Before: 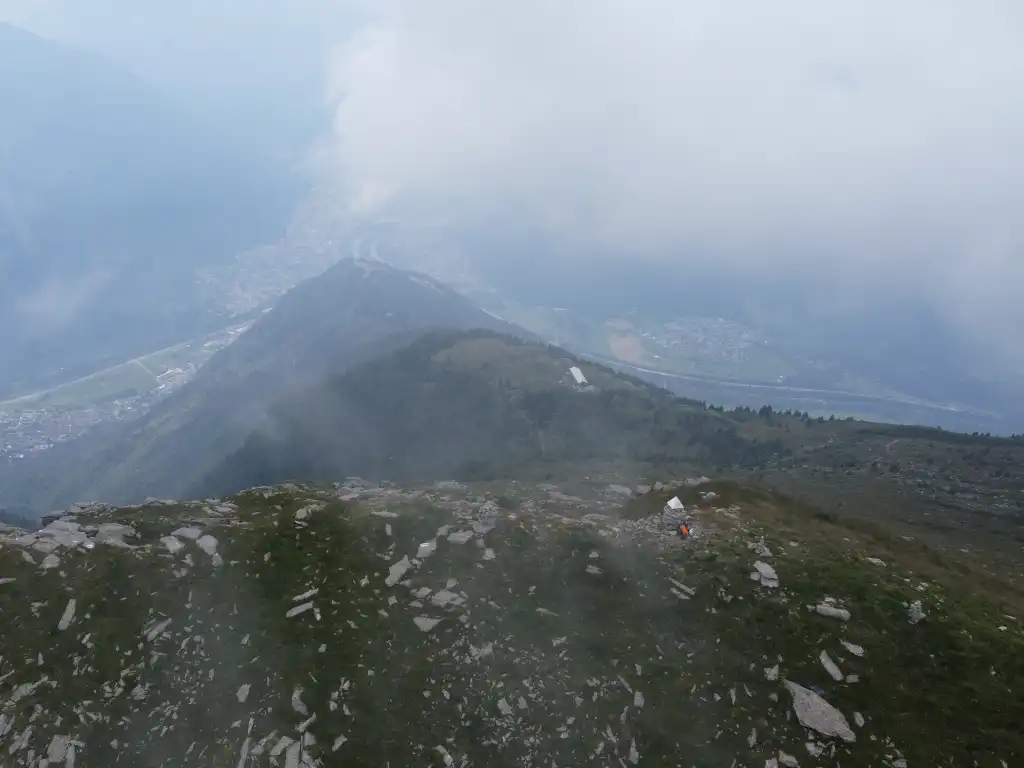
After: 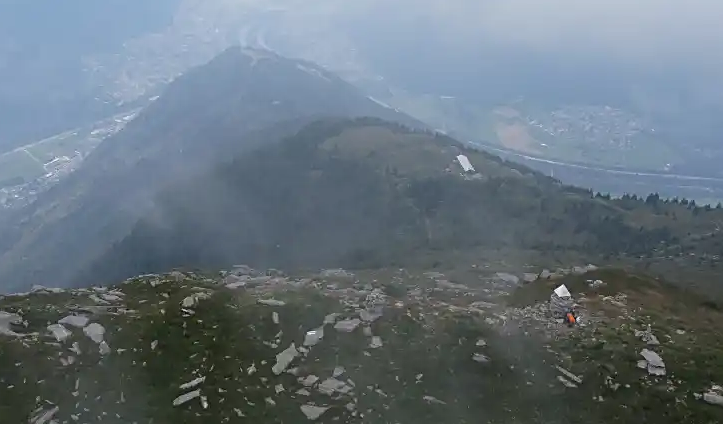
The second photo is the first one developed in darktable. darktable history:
crop: left 11.098%, top 27.619%, right 18.271%, bottom 17.115%
sharpen: on, module defaults
